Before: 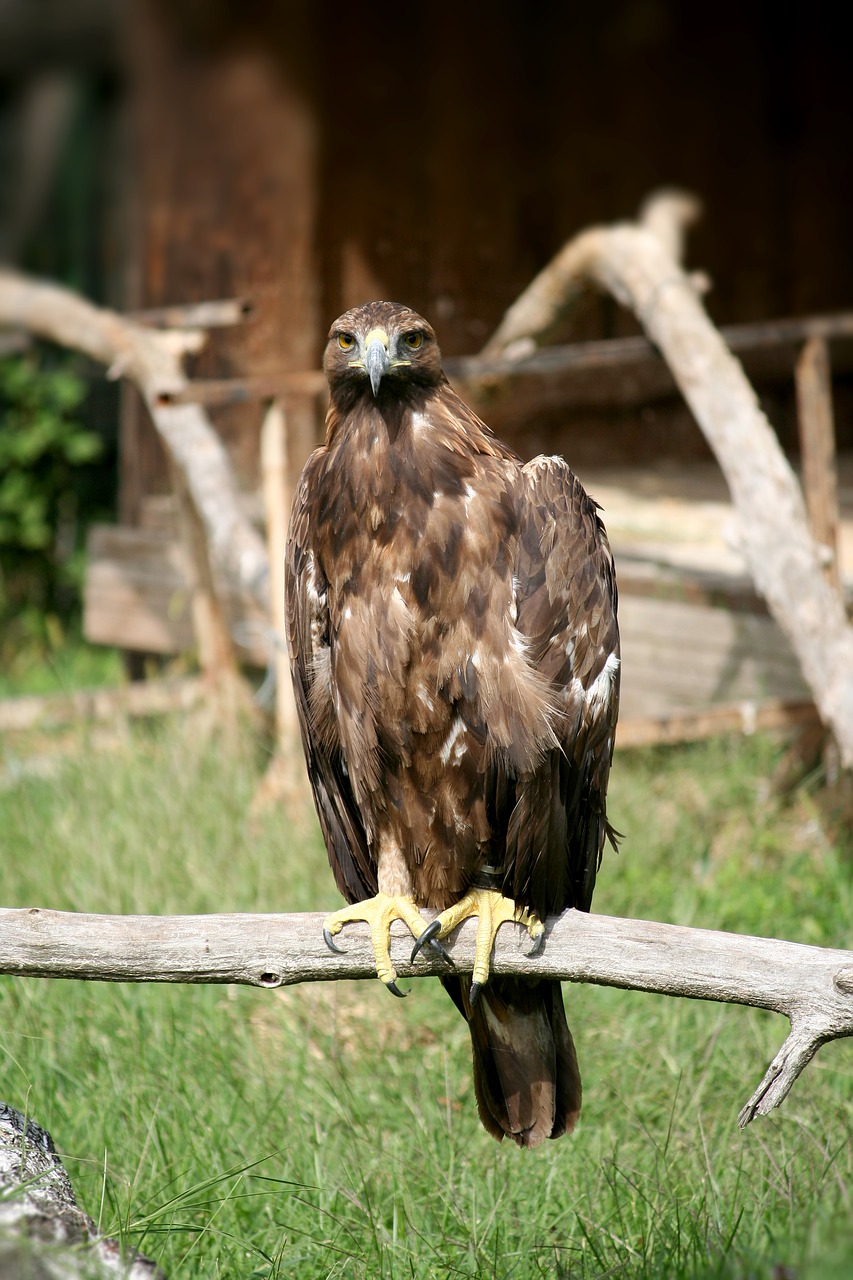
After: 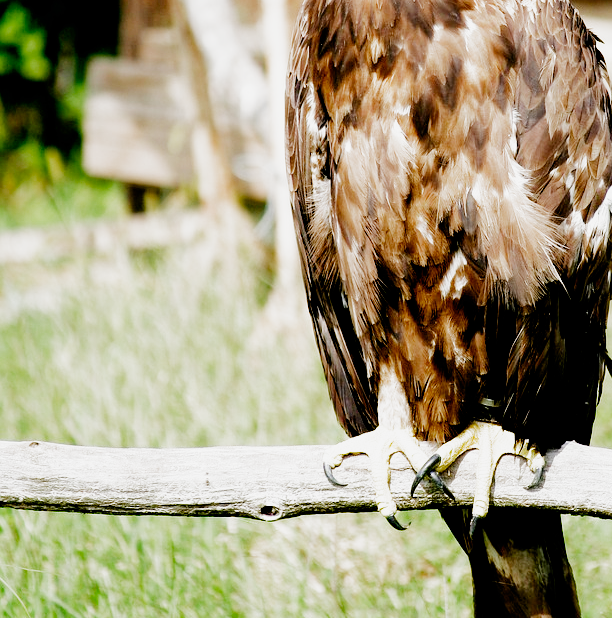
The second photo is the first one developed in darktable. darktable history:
exposure: black level correction 0.011, exposure 1.087 EV, compensate highlight preservation false
shadows and highlights: shadows -20.08, white point adjustment -1.94, highlights -35.02
filmic rgb: black relative exposure -4.99 EV, white relative exposure 4 EV, hardness 2.88, contrast 1.41, preserve chrominance no, color science v5 (2021)
tone equalizer: edges refinement/feathering 500, mask exposure compensation -1.57 EV, preserve details no
crop: top 36.523%, right 28.029%, bottom 15.138%
